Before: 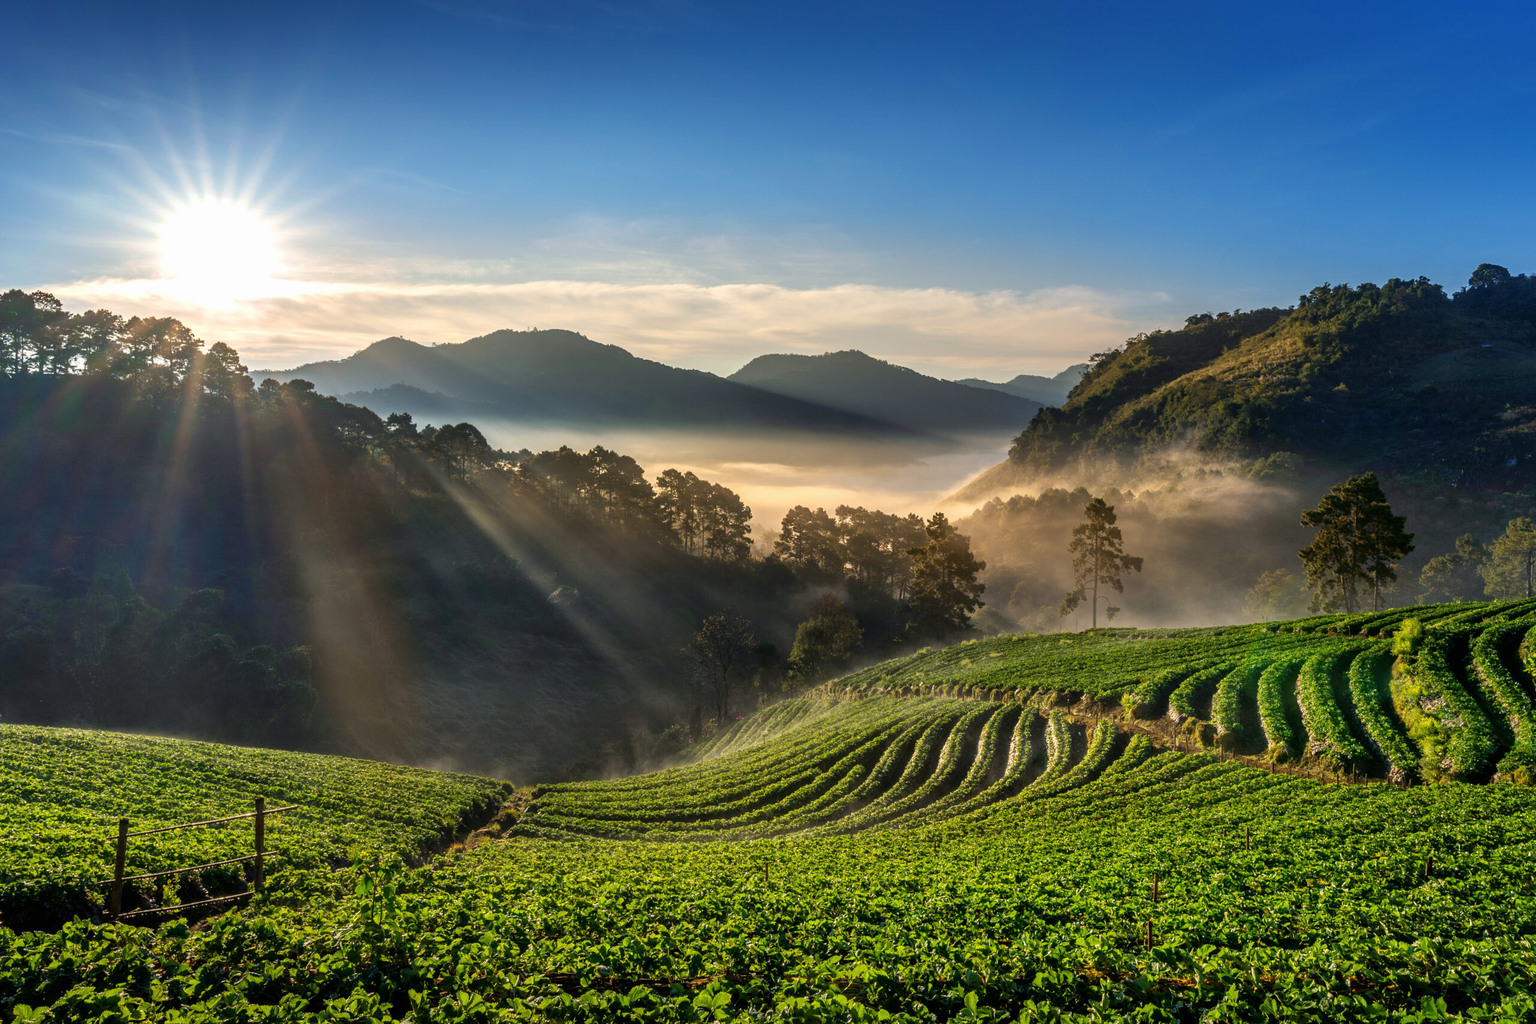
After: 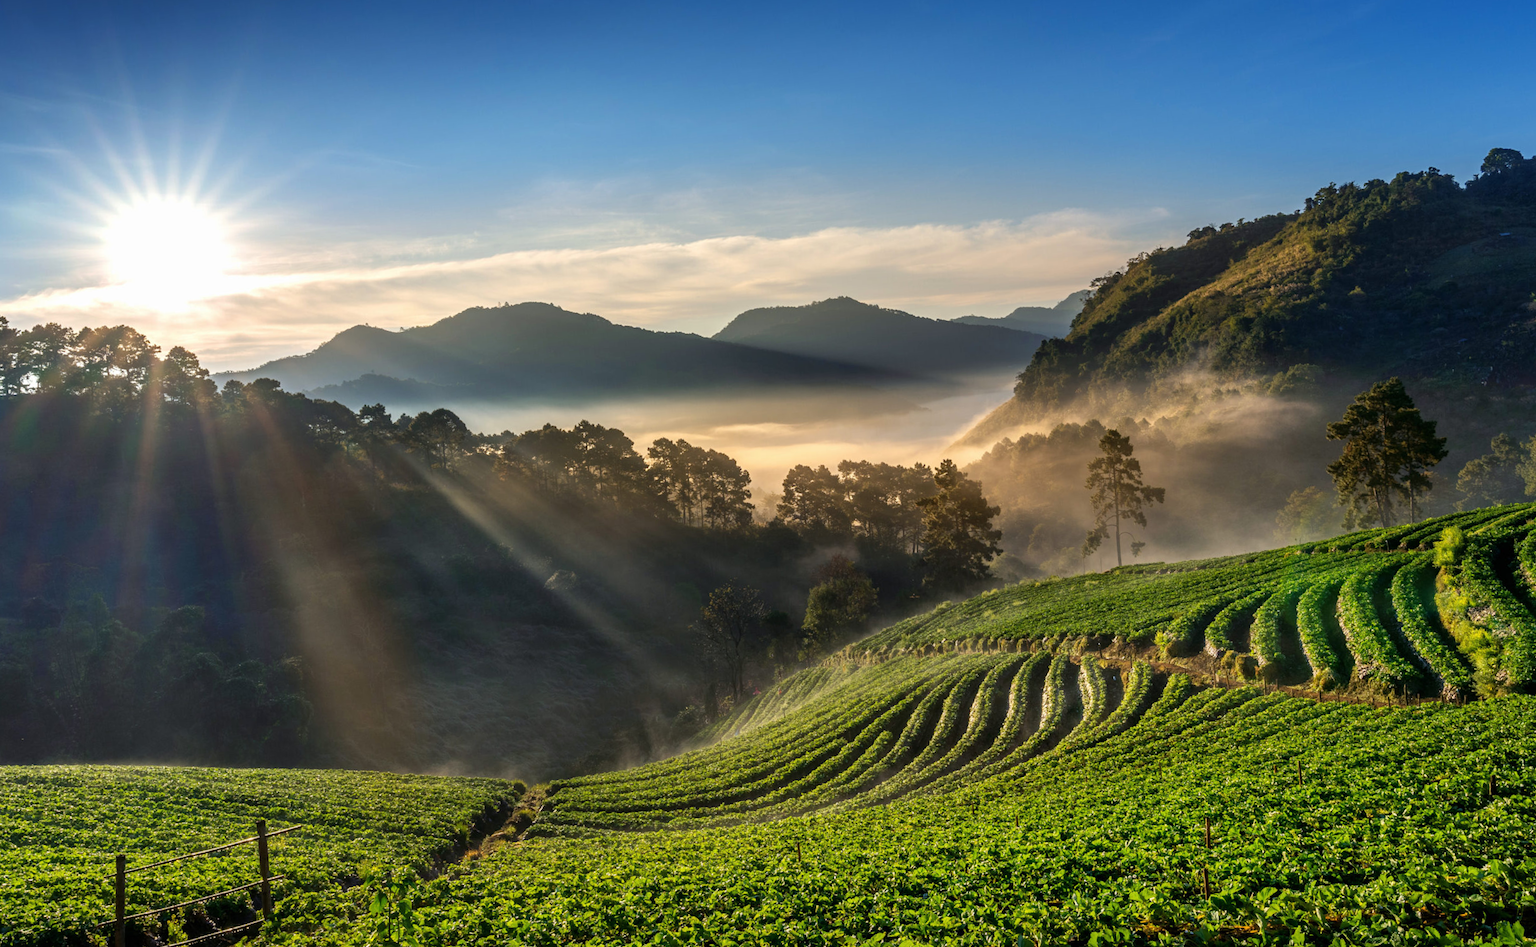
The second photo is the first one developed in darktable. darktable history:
rotate and perspective: rotation -5°, crop left 0.05, crop right 0.952, crop top 0.11, crop bottom 0.89
contrast equalizer: y [[0.5 ×6], [0.5 ×6], [0.5, 0.5, 0.501, 0.545, 0.707, 0.863], [0 ×6], [0 ×6]]
